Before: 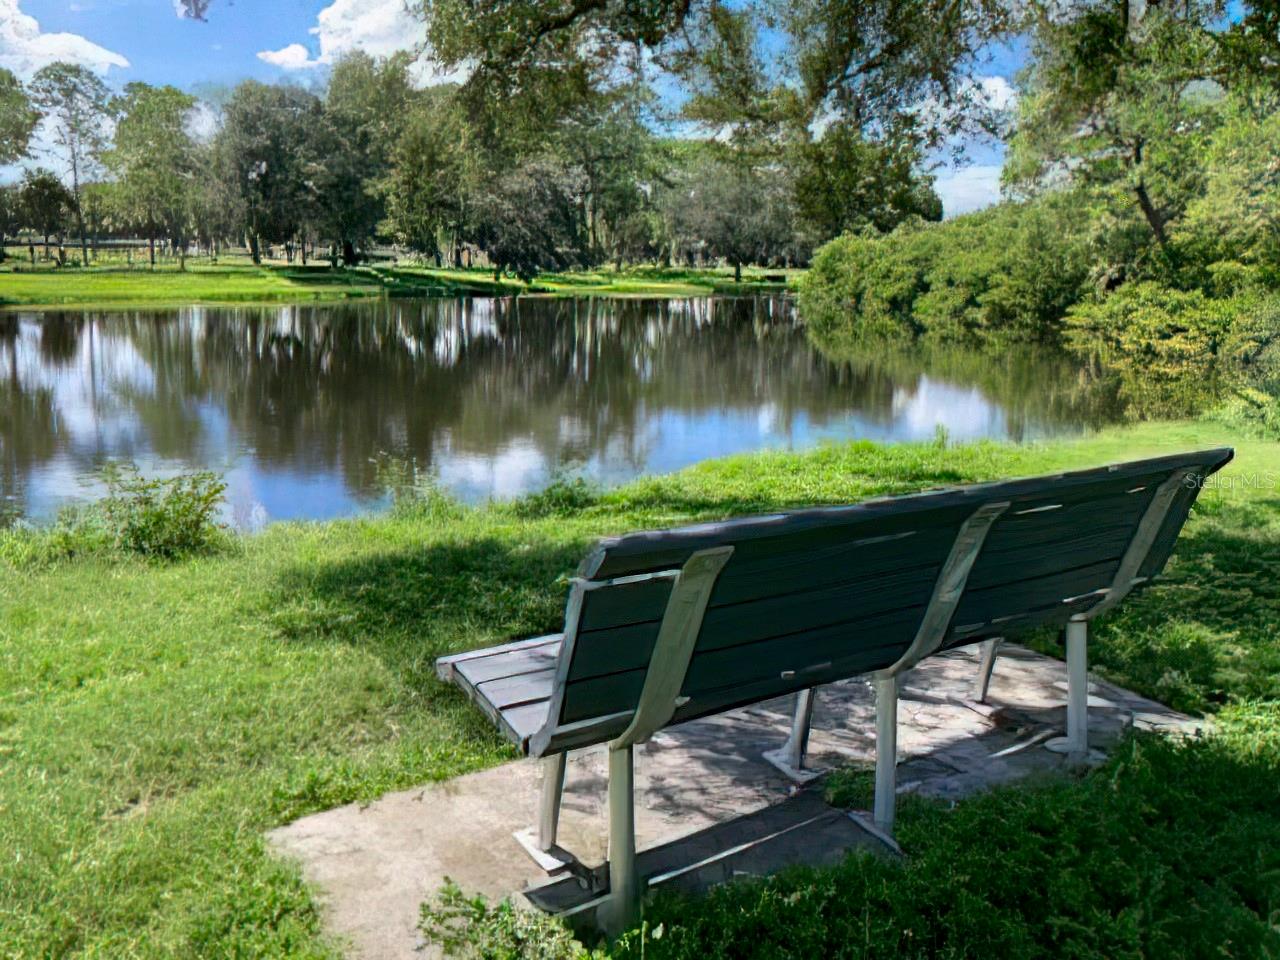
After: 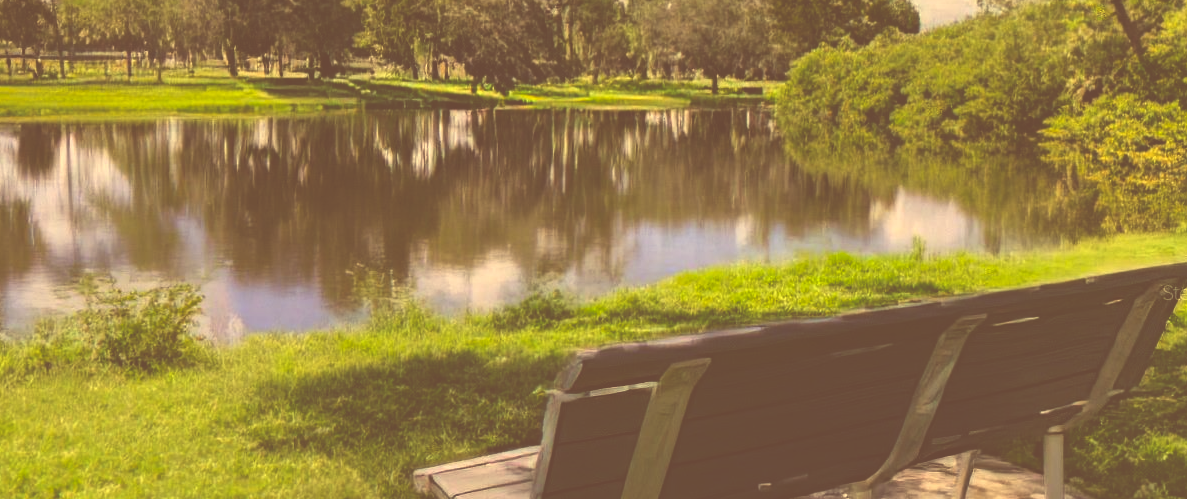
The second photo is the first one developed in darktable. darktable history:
exposure: black level correction -0.086, compensate highlight preservation false
color correction: highlights a* 9.98, highlights b* 38.88, shadows a* 14.63, shadows b* 3.67
crop: left 1.807%, top 19.653%, right 5.4%, bottom 28.363%
